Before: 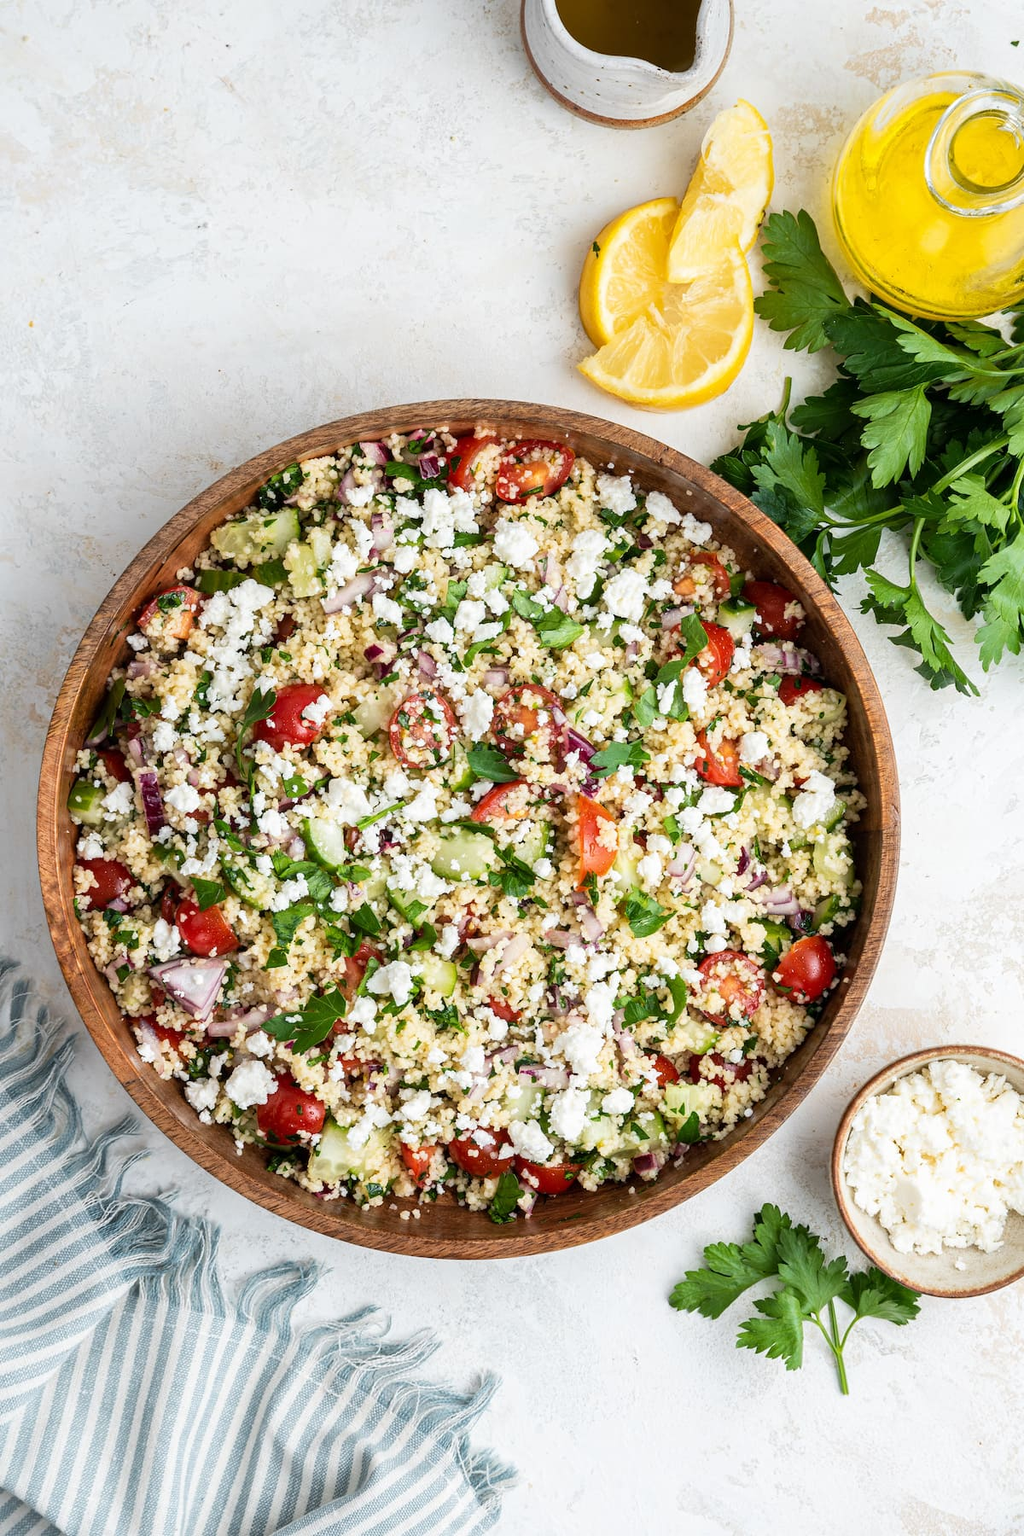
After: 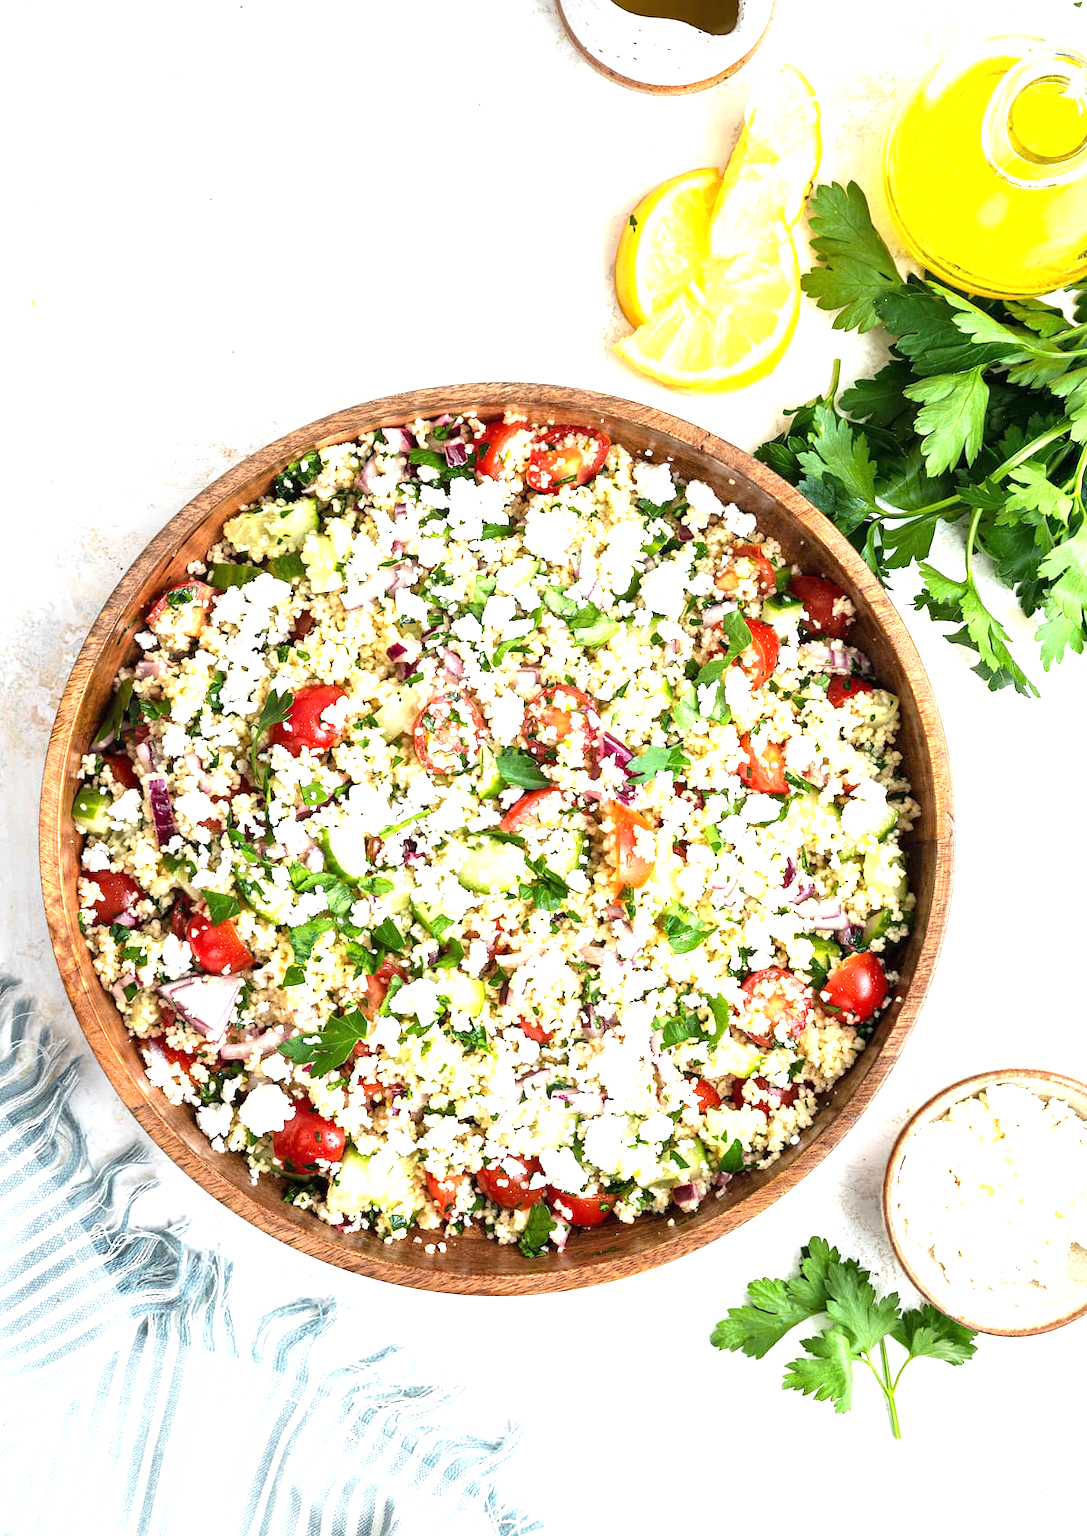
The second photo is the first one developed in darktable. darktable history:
exposure: black level correction 0, exposure 1.2 EV, compensate exposure bias true, compensate highlight preservation false
crop and rotate: top 2.564%, bottom 3.223%
